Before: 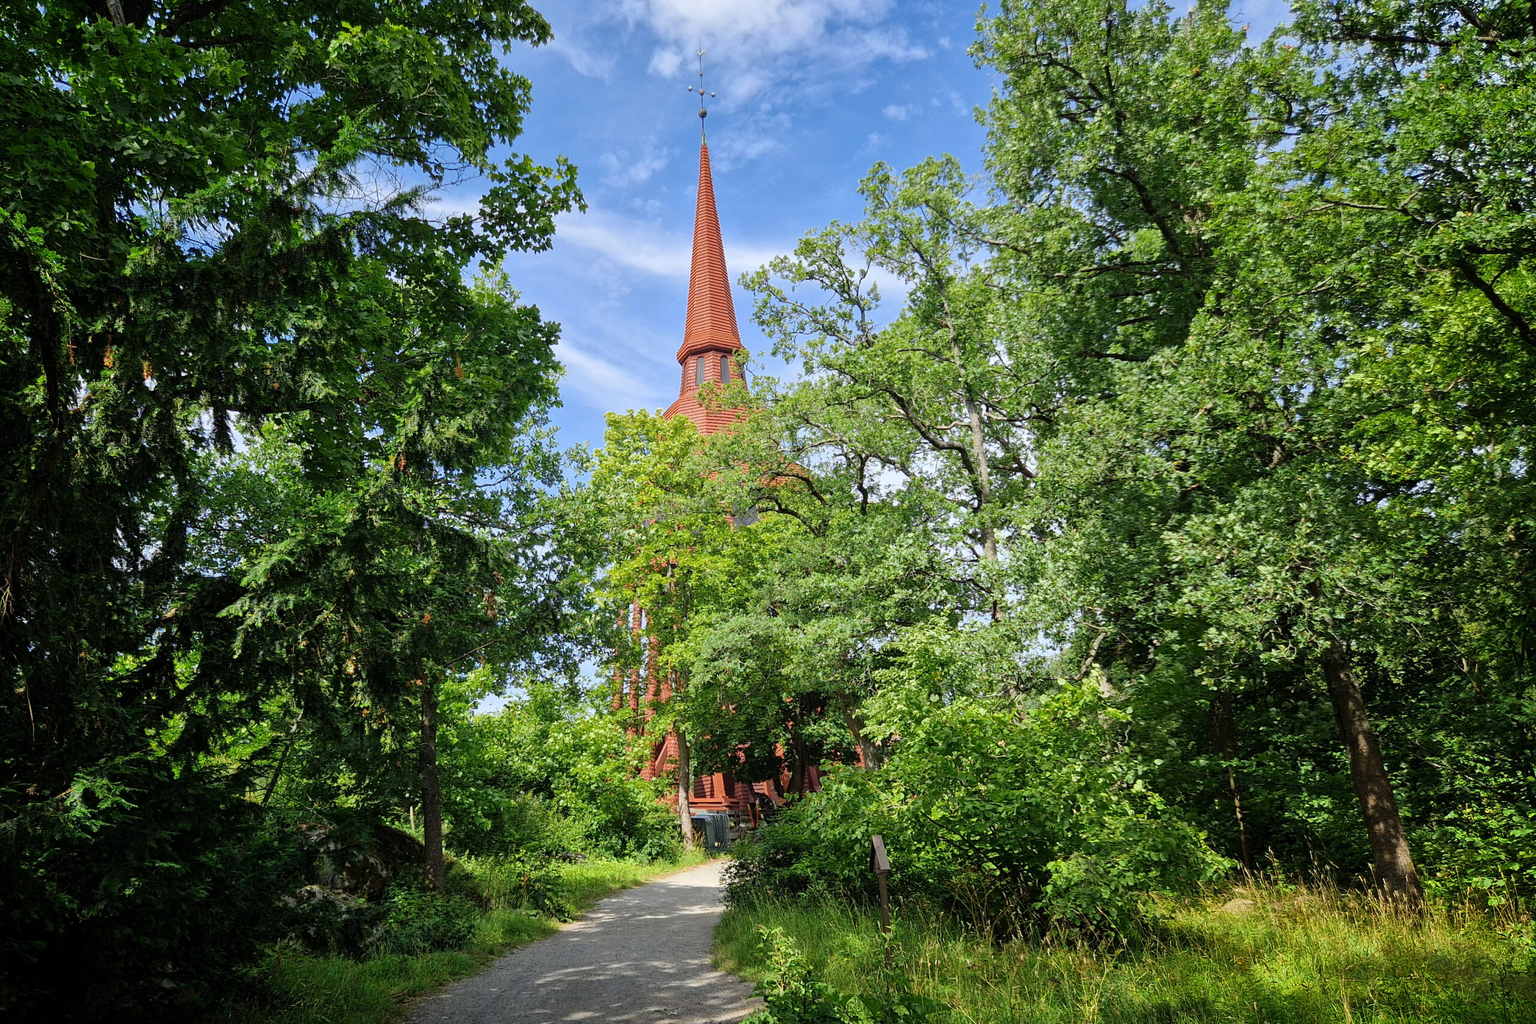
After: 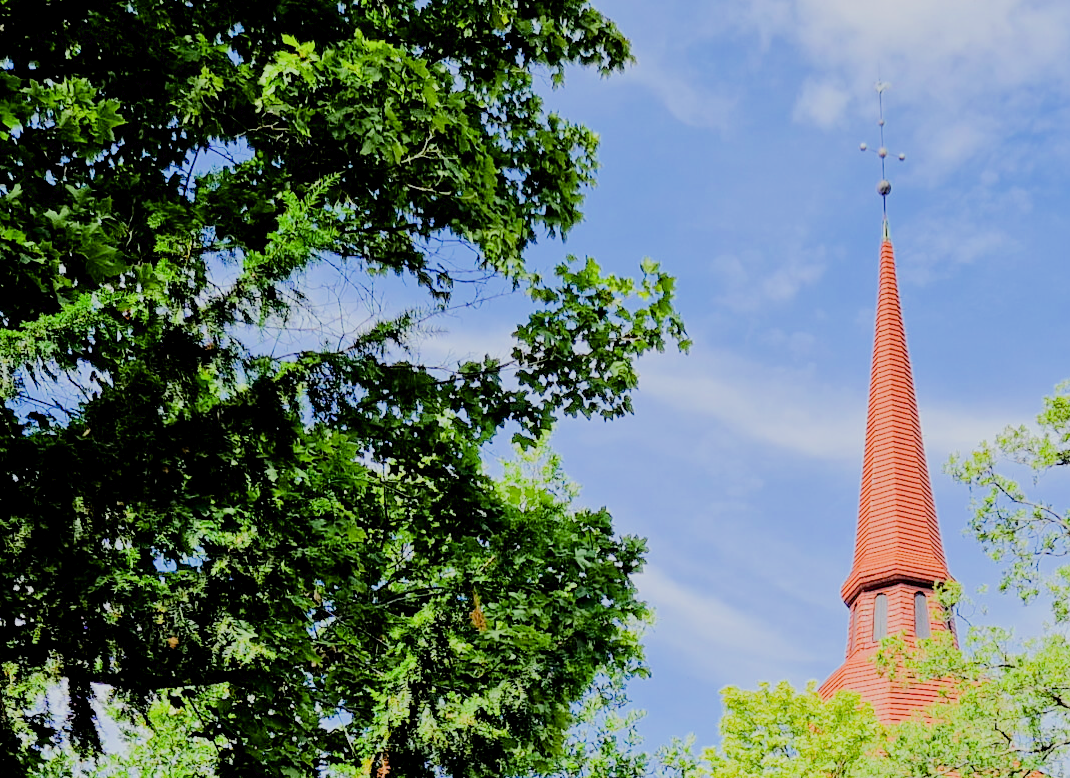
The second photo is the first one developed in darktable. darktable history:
exposure: black level correction 0.011, compensate exposure bias true, compensate highlight preservation false
crop and rotate: left 11.248%, top 0.081%, right 46.954%, bottom 54.305%
filmic rgb: black relative exposure -7.65 EV, white relative exposure 4.56 EV, hardness 3.61
tone equalizer: -7 EV 0.159 EV, -6 EV 0.598 EV, -5 EV 1.15 EV, -4 EV 1.3 EV, -3 EV 1.16 EV, -2 EV 0.6 EV, -1 EV 0.155 EV, edges refinement/feathering 500, mask exposure compensation -1.57 EV, preserve details no
